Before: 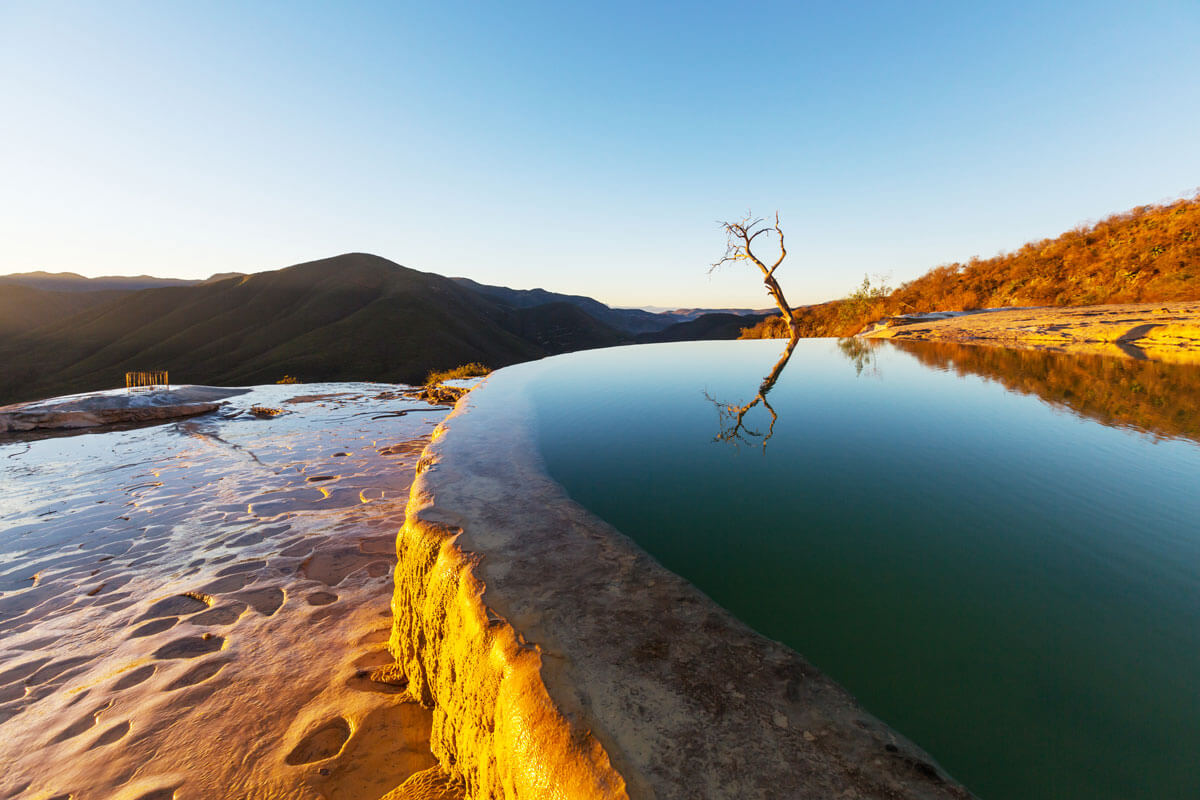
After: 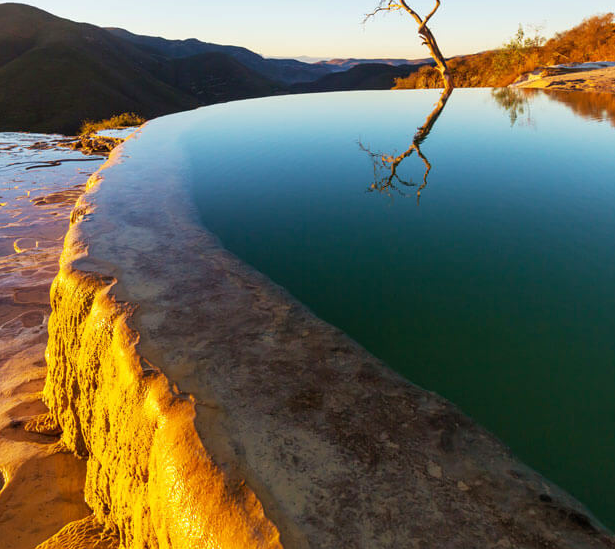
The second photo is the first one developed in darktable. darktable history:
crop and rotate: left 28.877%, top 31.305%, right 19.859%
velvia: on, module defaults
